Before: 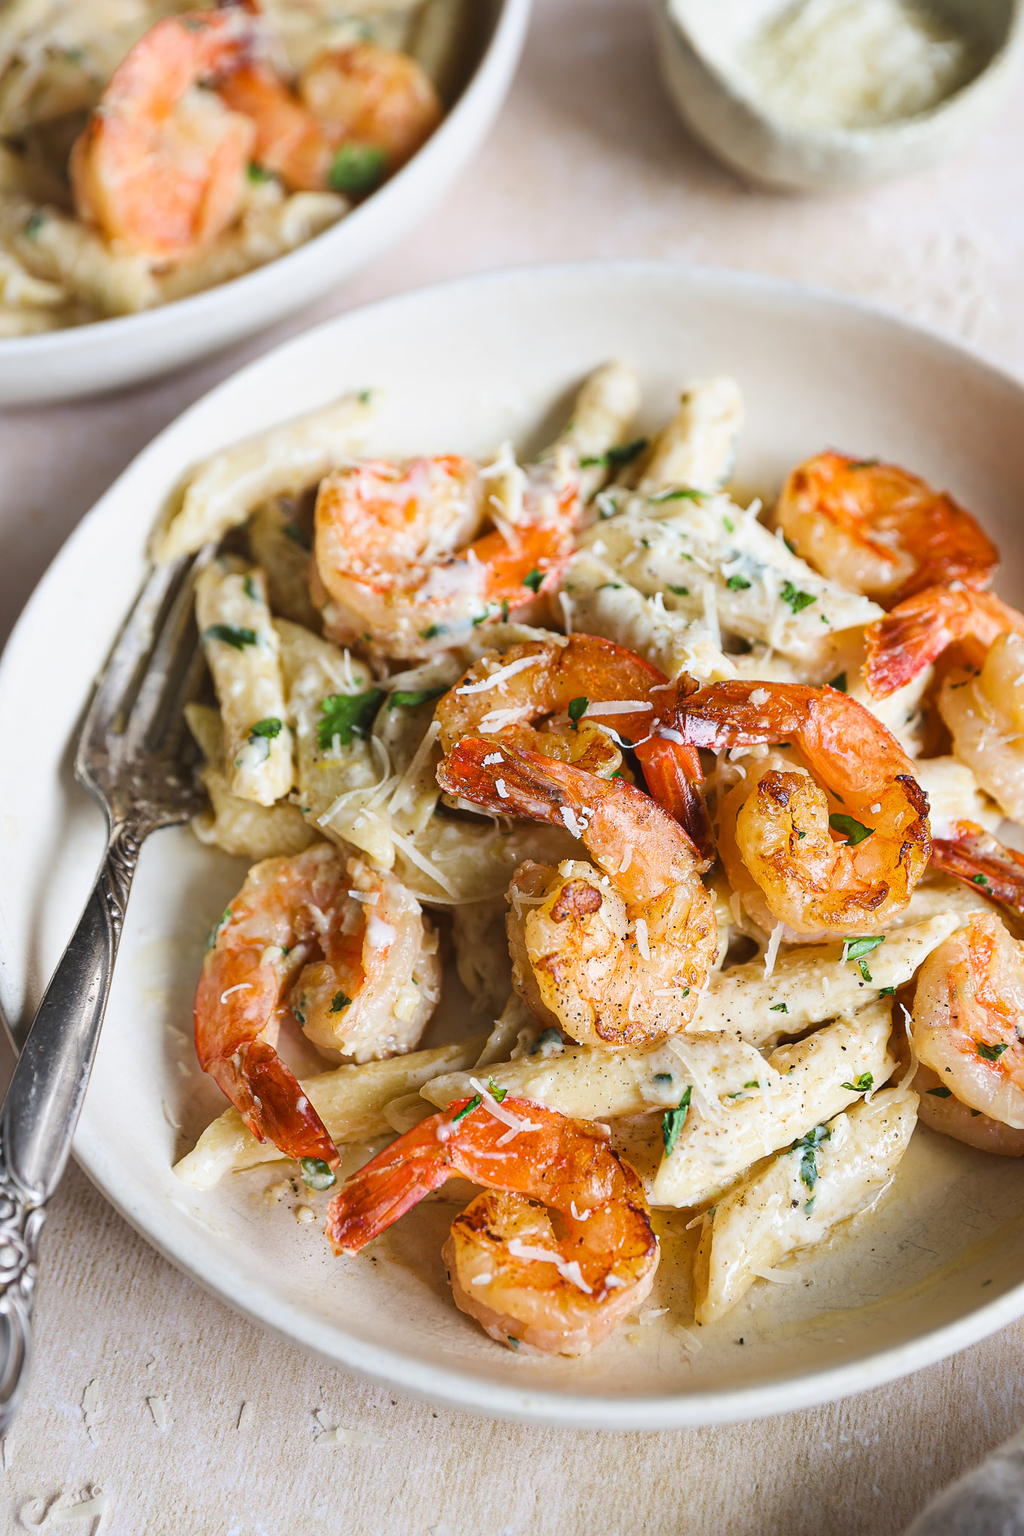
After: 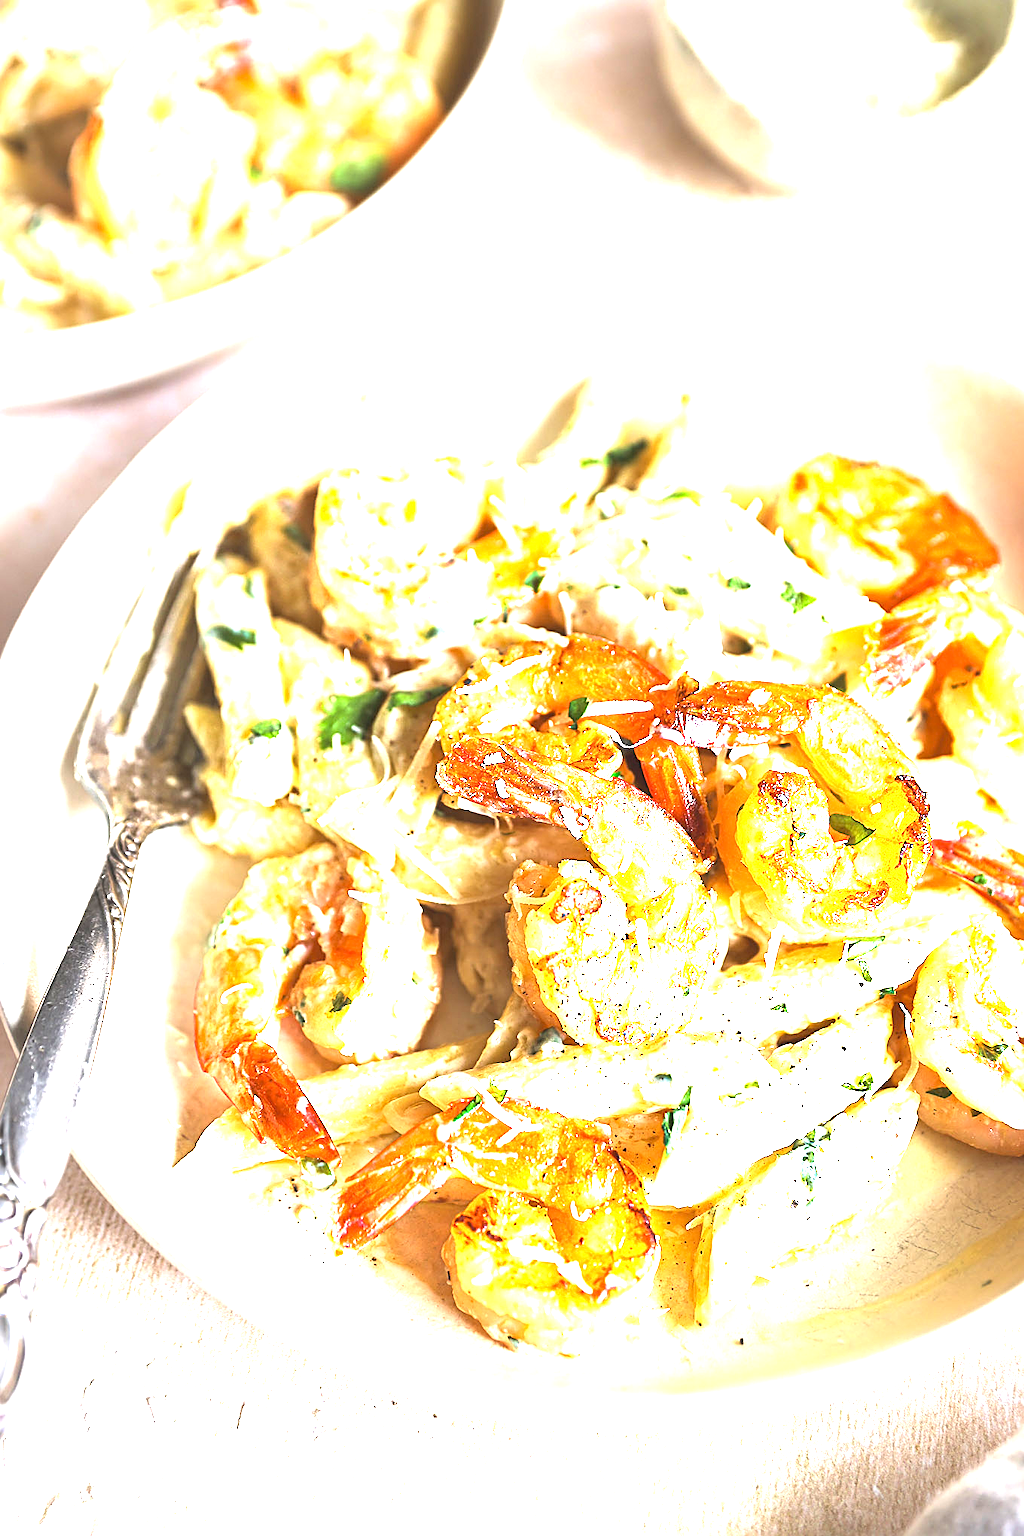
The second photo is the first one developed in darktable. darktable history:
sharpen: on, module defaults
exposure: exposure 2.25 EV, compensate highlight preservation false
